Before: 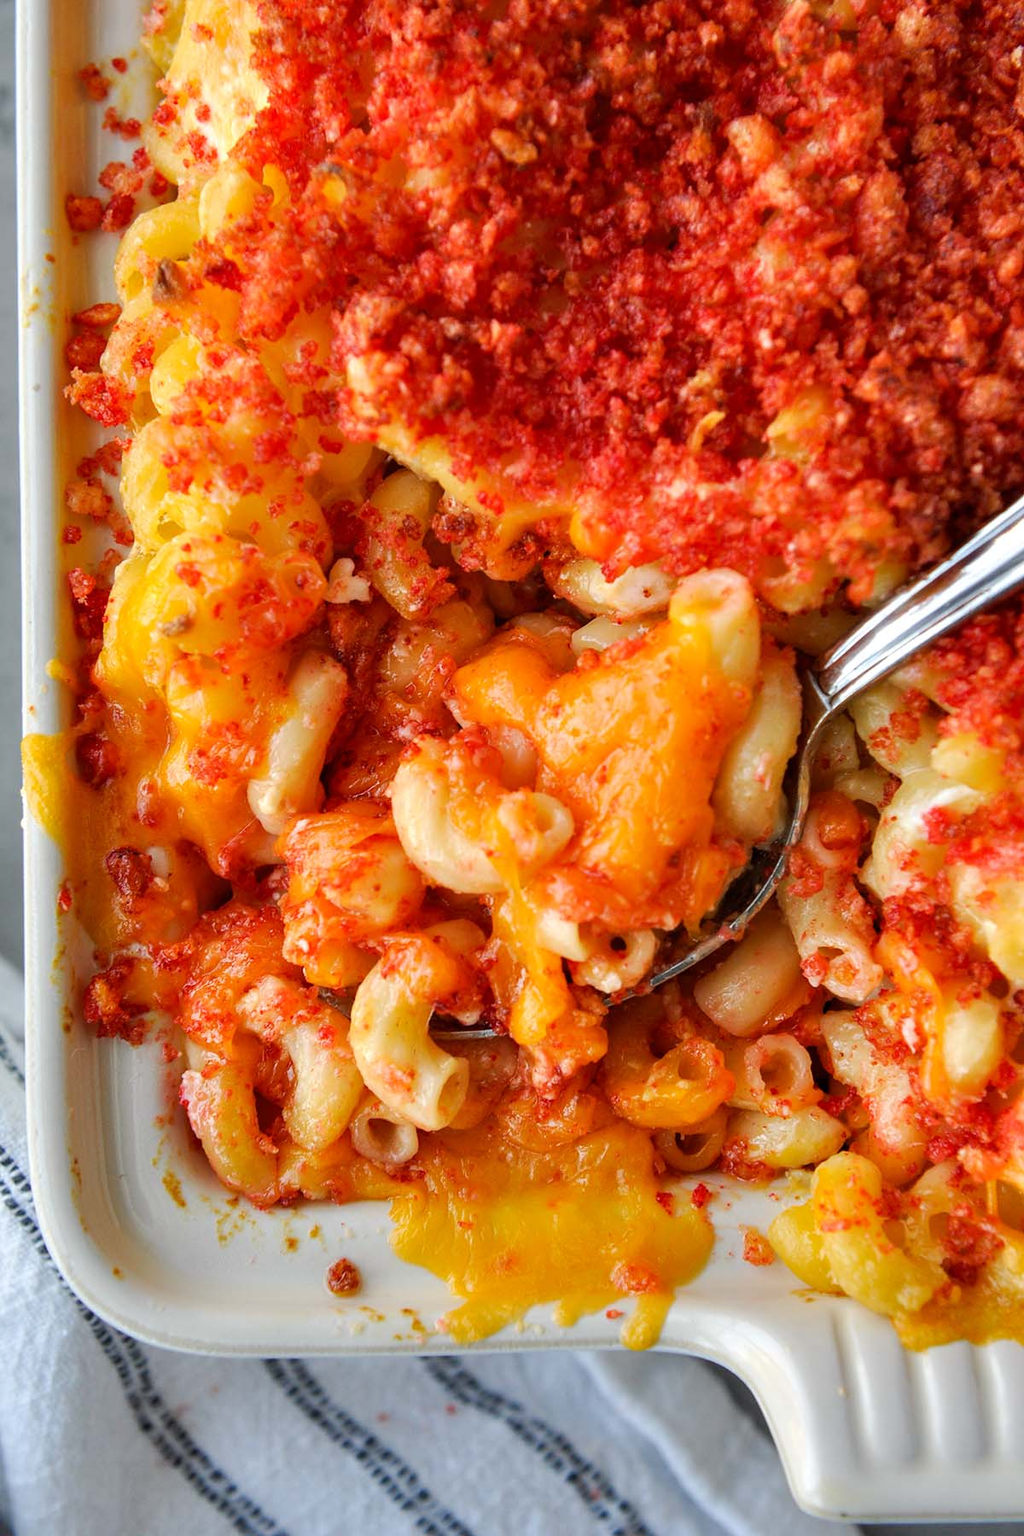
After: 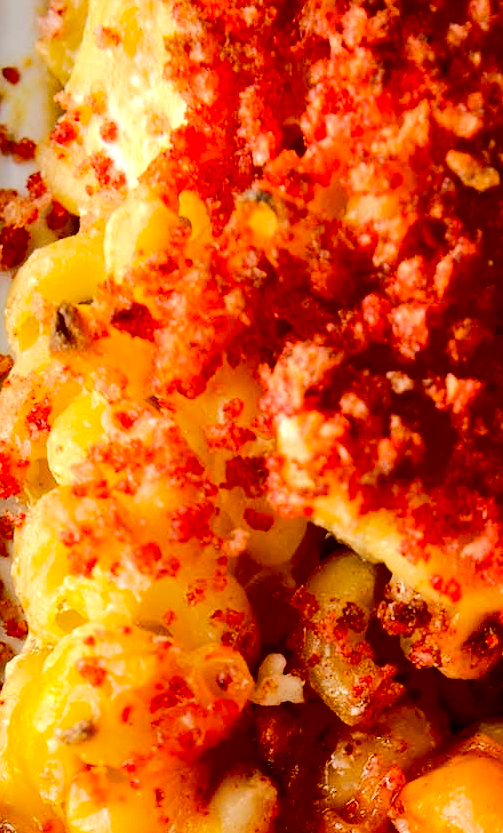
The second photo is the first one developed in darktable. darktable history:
exposure: black level correction 0.046, exposure -0.228 EV, compensate highlight preservation false
crop and rotate: left 10.817%, top 0.062%, right 47.194%, bottom 53.626%
tone curve: curves: ch0 [(0, 0) (0.052, 0.018) (0.236, 0.207) (0.41, 0.417) (0.485, 0.518) (0.54, 0.584) (0.625, 0.666) (0.845, 0.828) (0.994, 0.964)]; ch1 [(0, 0.055) (0.15, 0.117) (0.317, 0.34) (0.382, 0.408) (0.434, 0.441) (0.472, 0.479) (0.498, 0.501) (0.557, 0.558) (0.616, 0.59) (0.739, 0.7) (0.873, 0.857) (1, 0.928)]; ch2 [(0, 0) (0.352, 0.403) (0.447, 0.466) (0.482, 0.482) (0.528, 0.526) (0.586, 0.577) (0.618, 0.621) (0.785, 0.747) (1, 1)], color space Lab, independent channels, preserve colors none
tone equalizer: -8 EV -0.75 EV, -7 EV -0.7 EV, -6 EV -0.6 EV, -5 EV -0.4 EV, -3 EV 0.4 EV, -2 EV 0.6 EV, -1 EV 0.7 EV, +0 EV 0.75 EV, edges refinement/feathering 500, mask exposure compensation -1.57 EV, preserve details no
